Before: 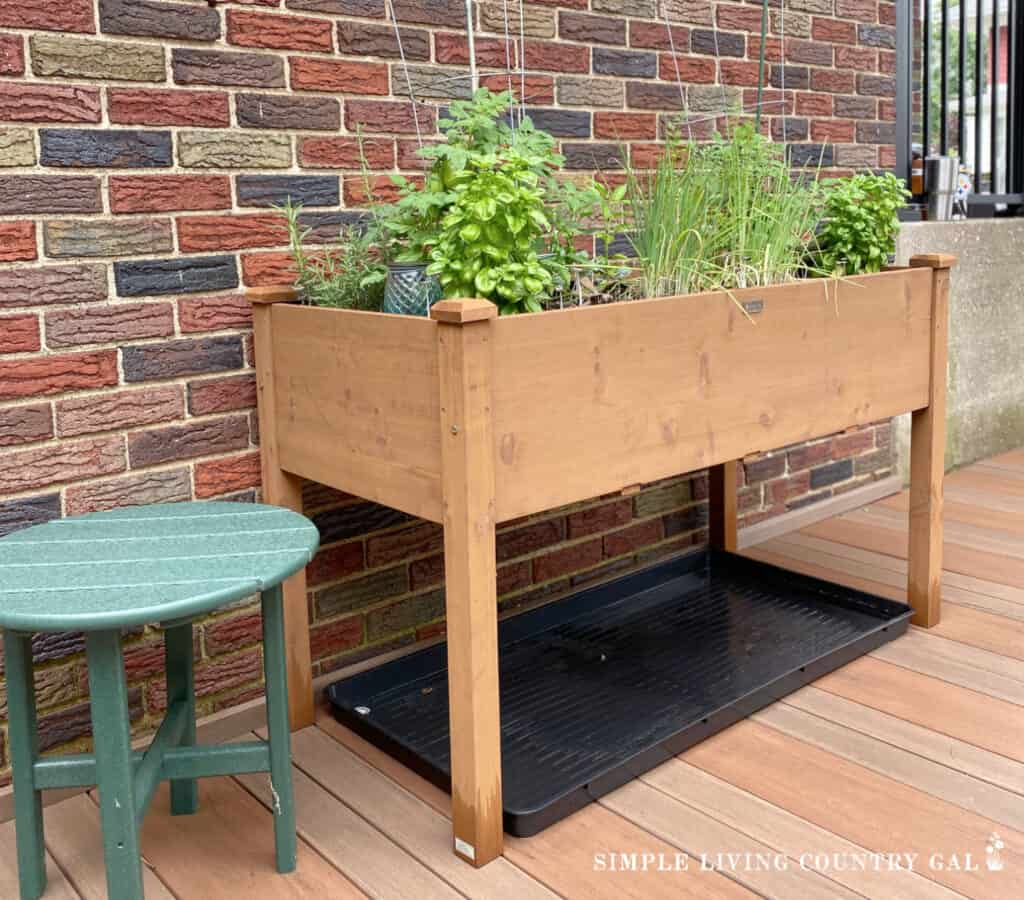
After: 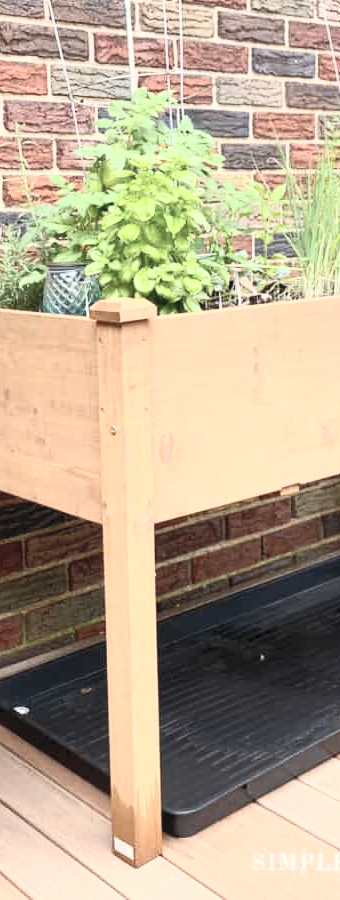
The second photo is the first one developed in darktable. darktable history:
crop: left 33.36%, right 33.36%
contrast brightness saturation: contrast 0.43, brightness 0.56, saturation -0.19
